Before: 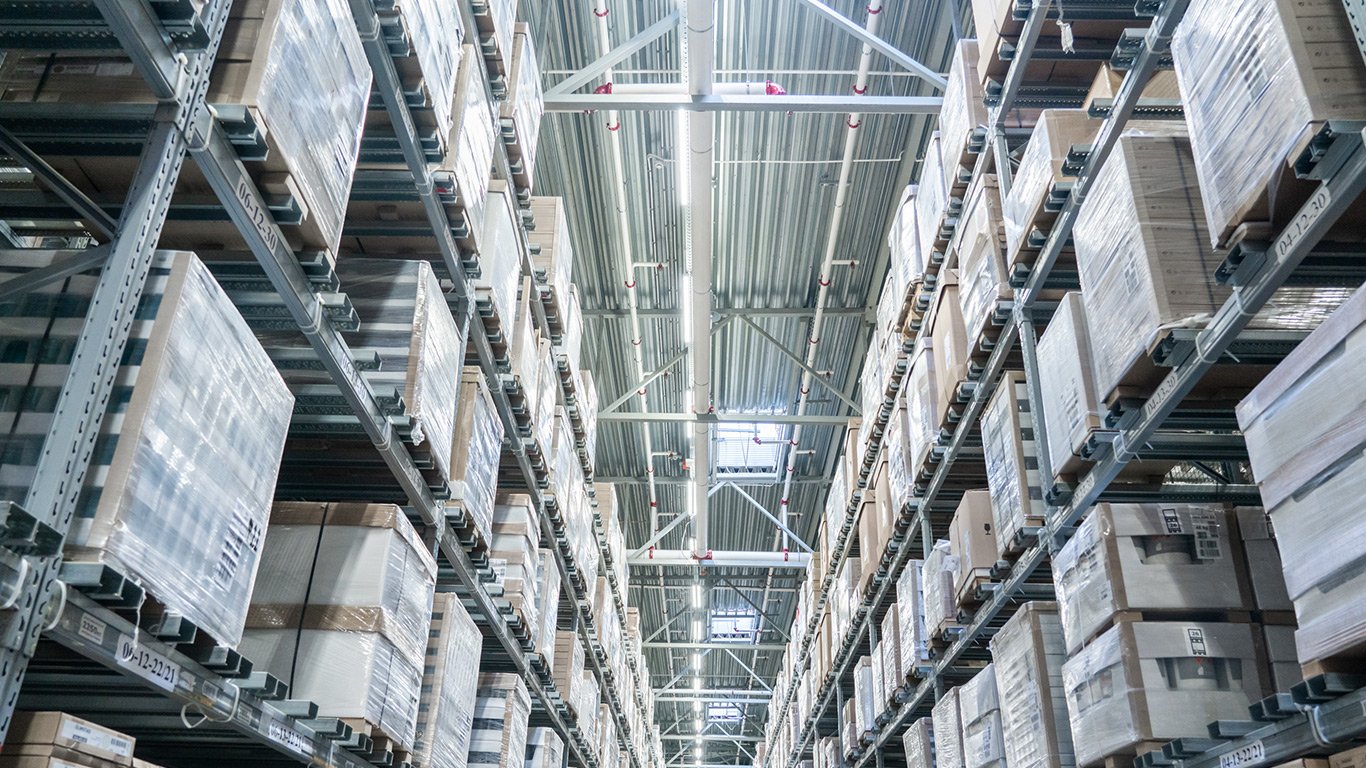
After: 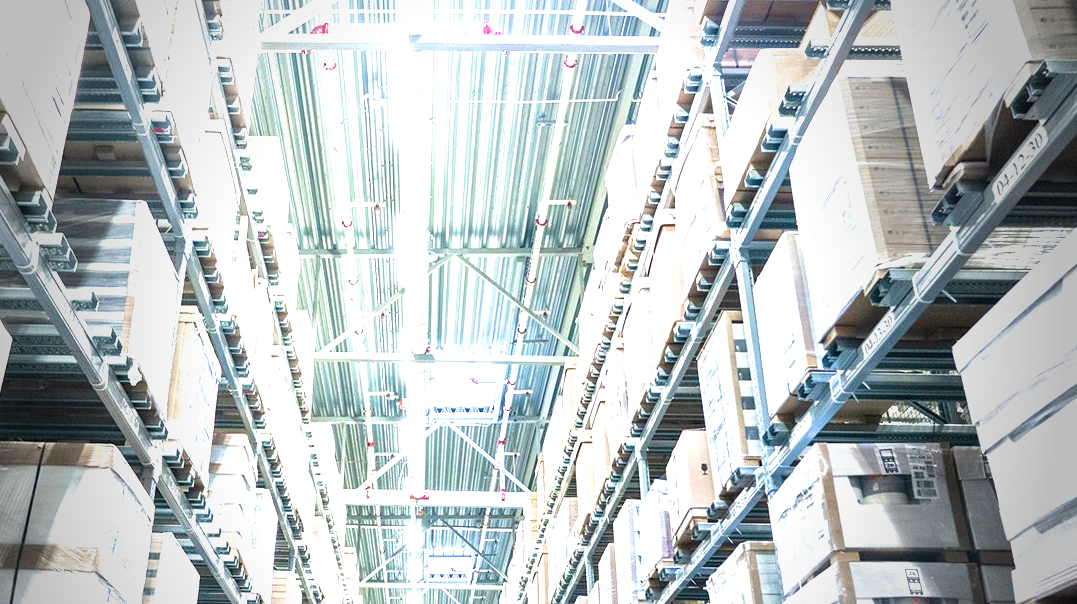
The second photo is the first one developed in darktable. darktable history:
velvia: strength 45%
exposure: black level correction 0, exposure 1.55 EV, compensate exposure bias true, compensate highlight preservation false
crop and rotate: left 20.74%, top 7.912%, right 0.375%, bottom 13.378%
color balance rgb: global vibrance 10%
vignetting: fall-off start 64.63%, center (-0.034, 0.148), width/height ratio 0.881
